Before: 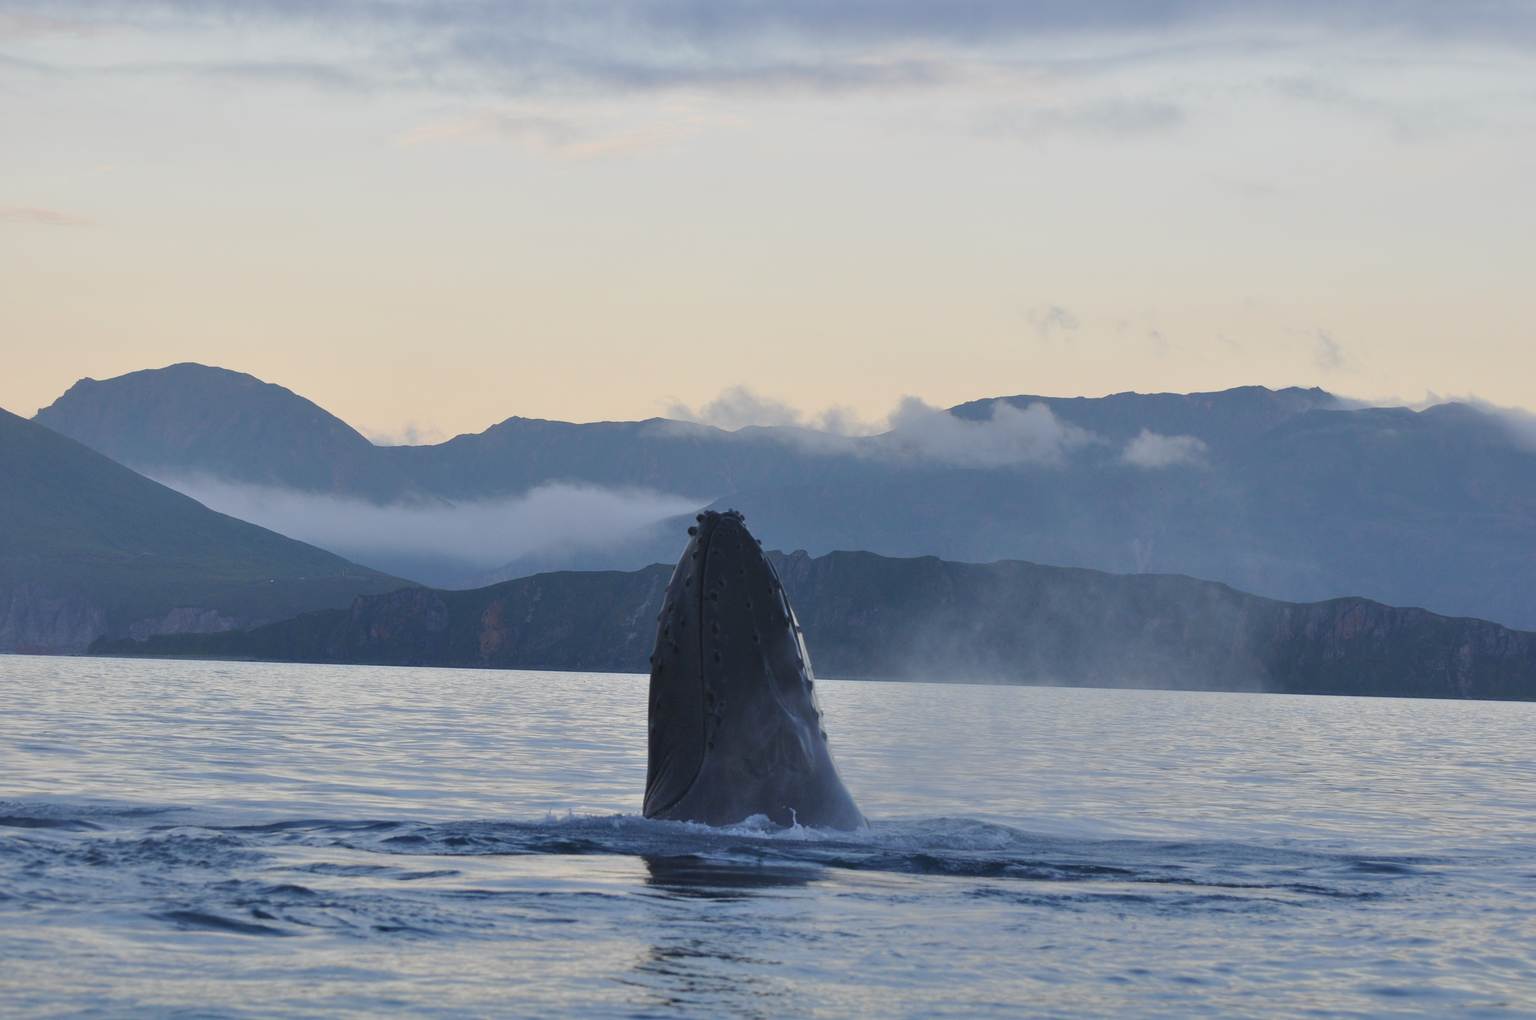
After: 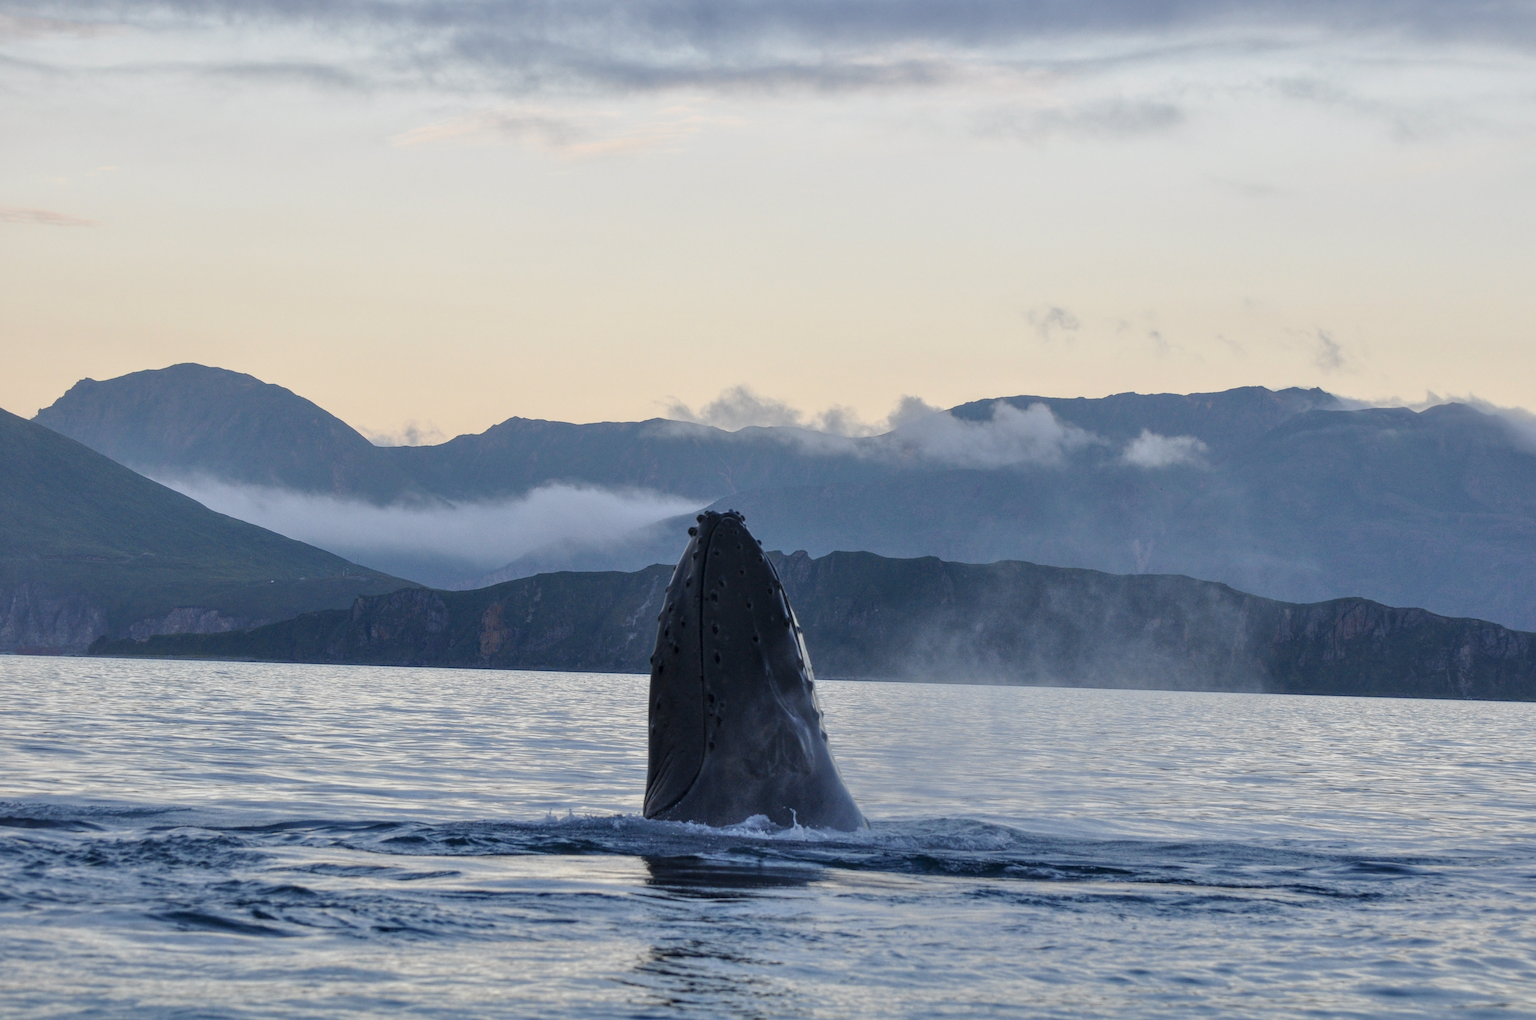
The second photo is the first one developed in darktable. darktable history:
local contrast: highlights 101%, shadows 99%, detail 200%, midtone range 0.2
